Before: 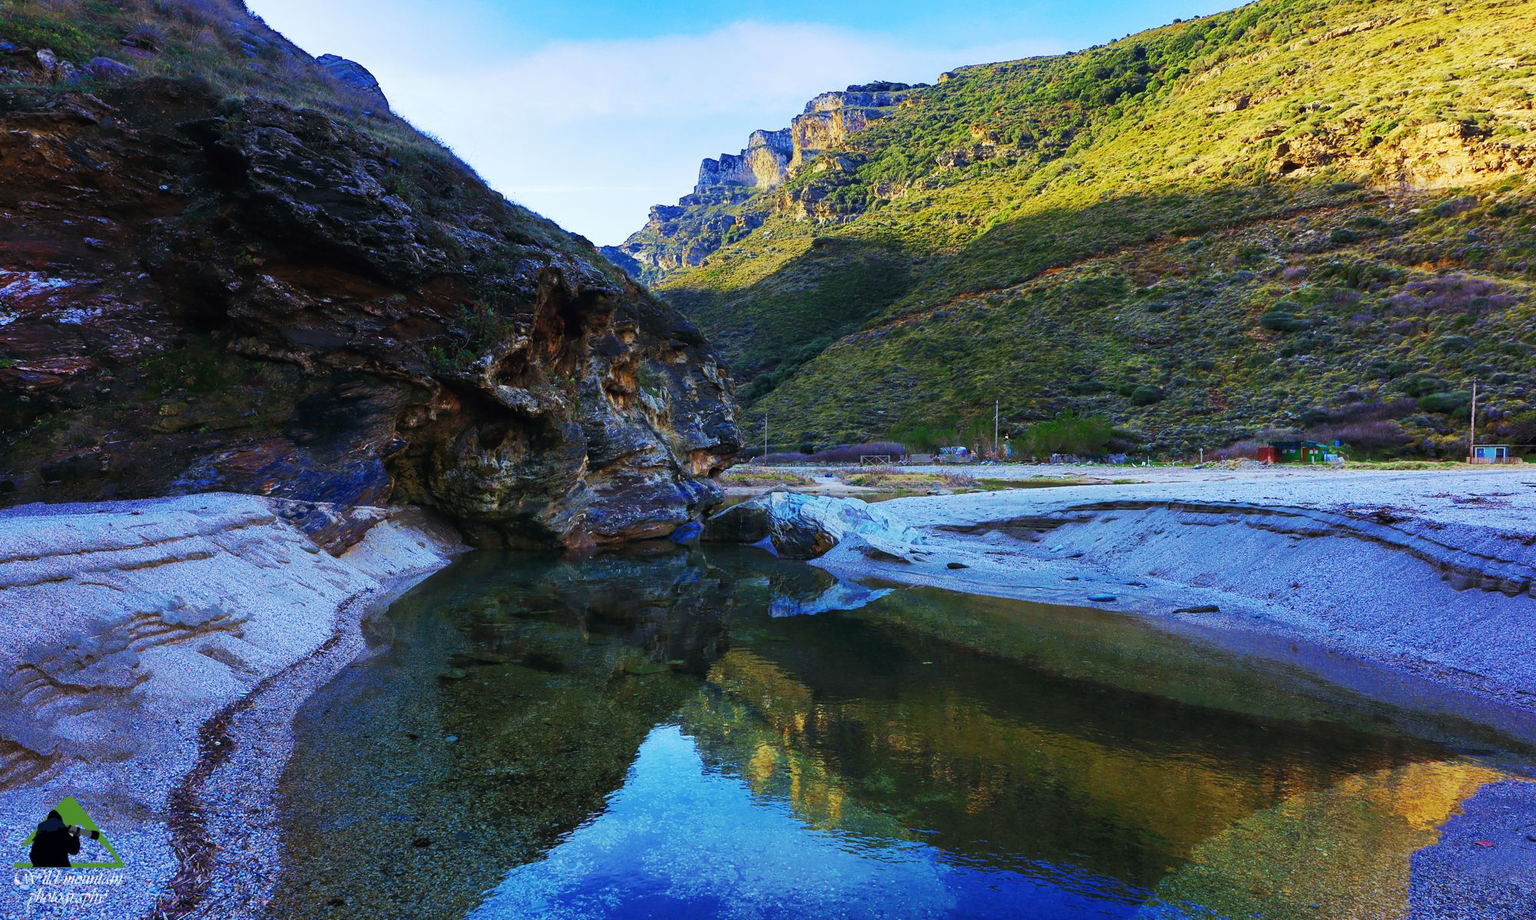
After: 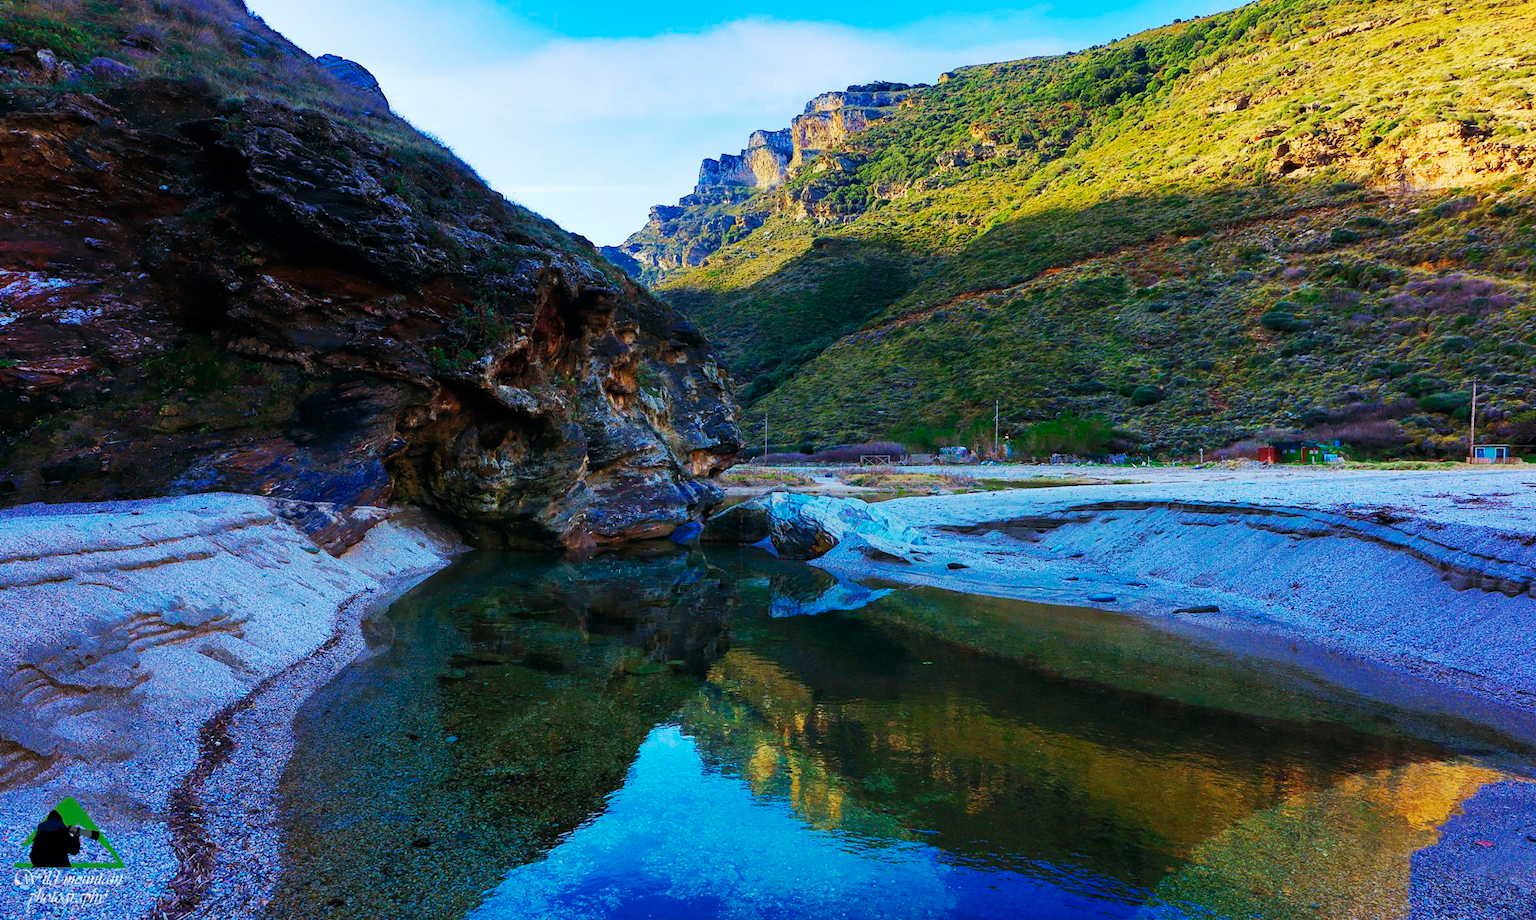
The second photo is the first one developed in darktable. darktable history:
white balance: emerald 1
color correction: highlights a* -0.137, highlights b* 0.137
